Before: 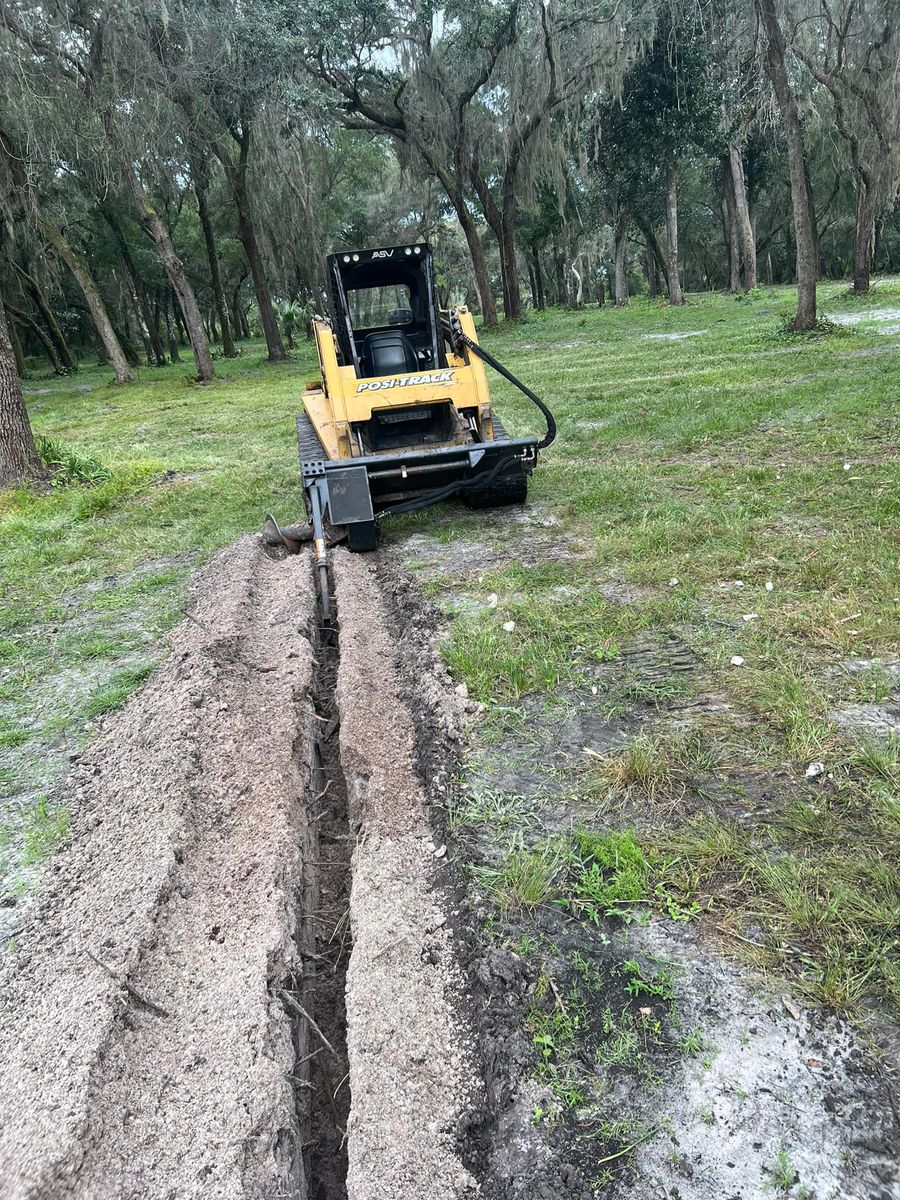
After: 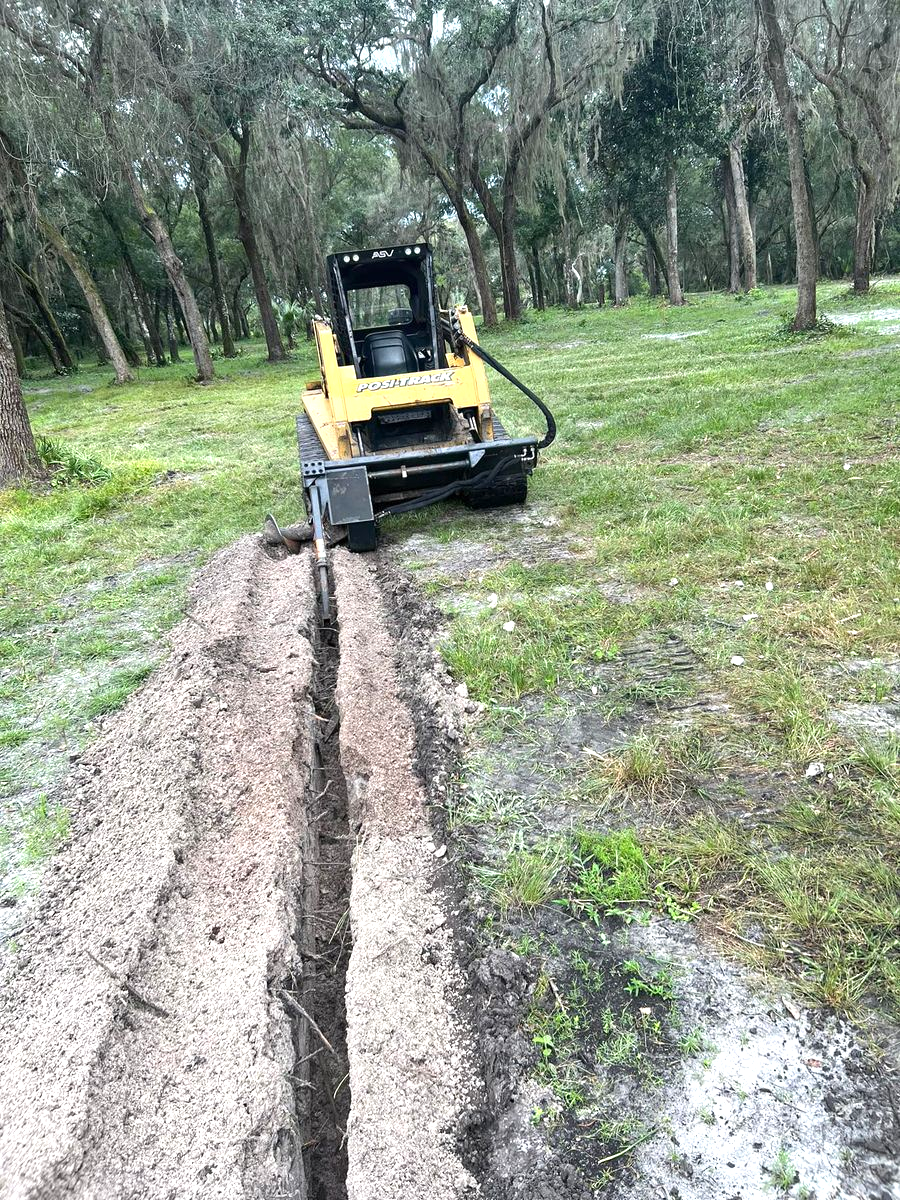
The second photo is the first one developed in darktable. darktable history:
exposure: exposure 0.557 EV, compensate highlight preservation false
